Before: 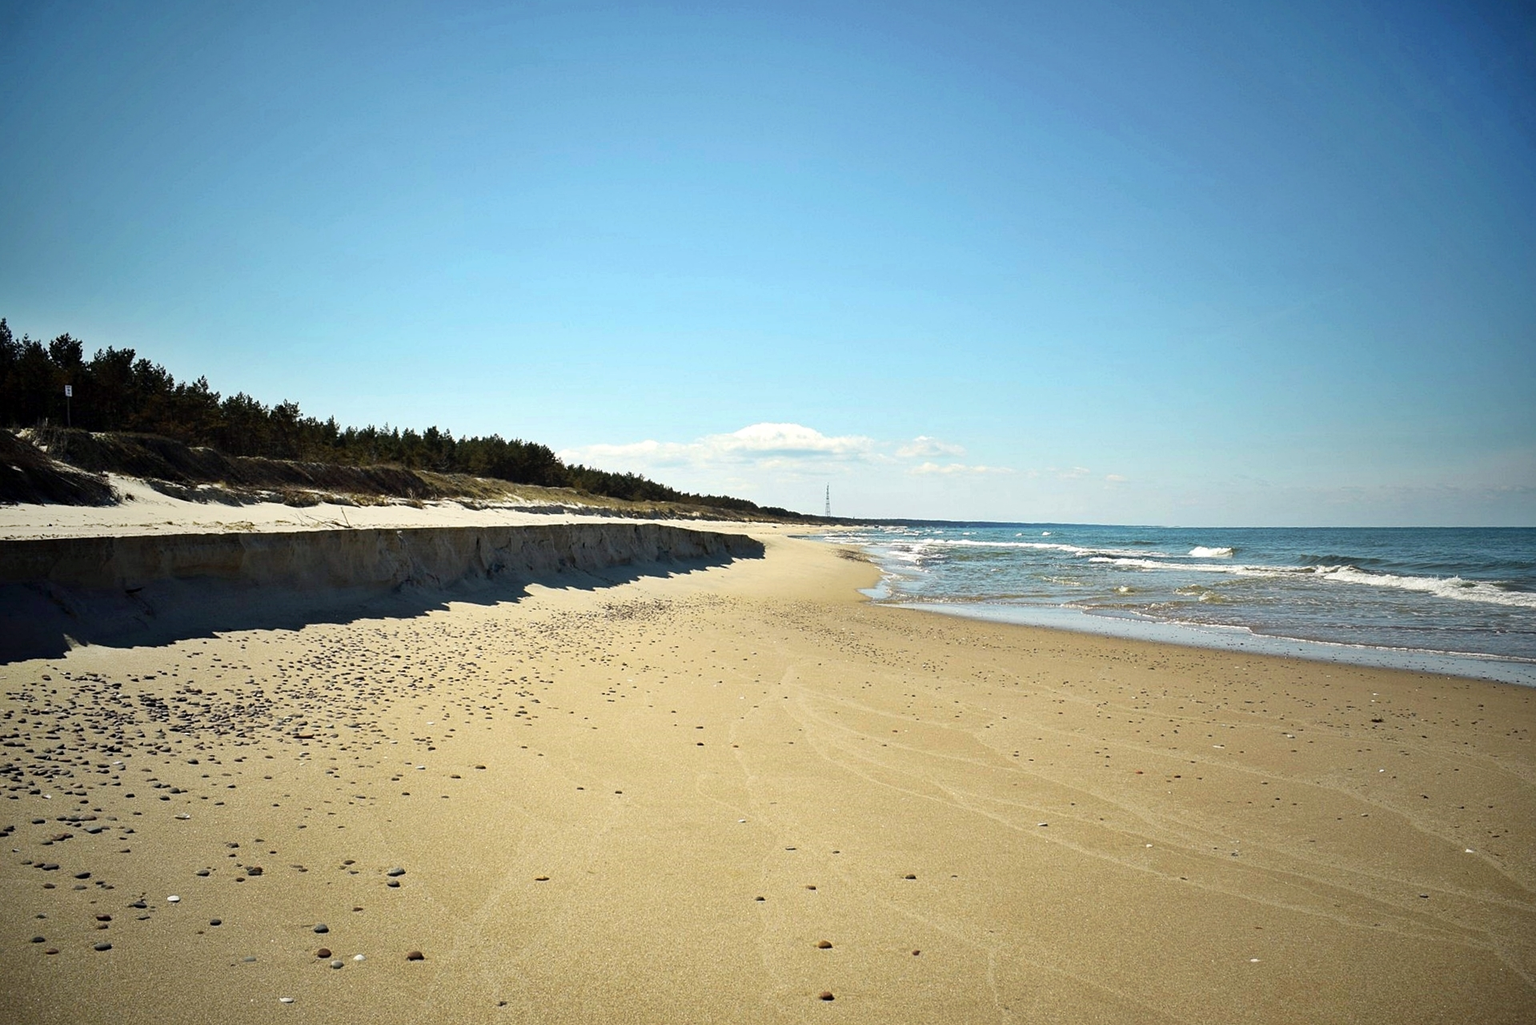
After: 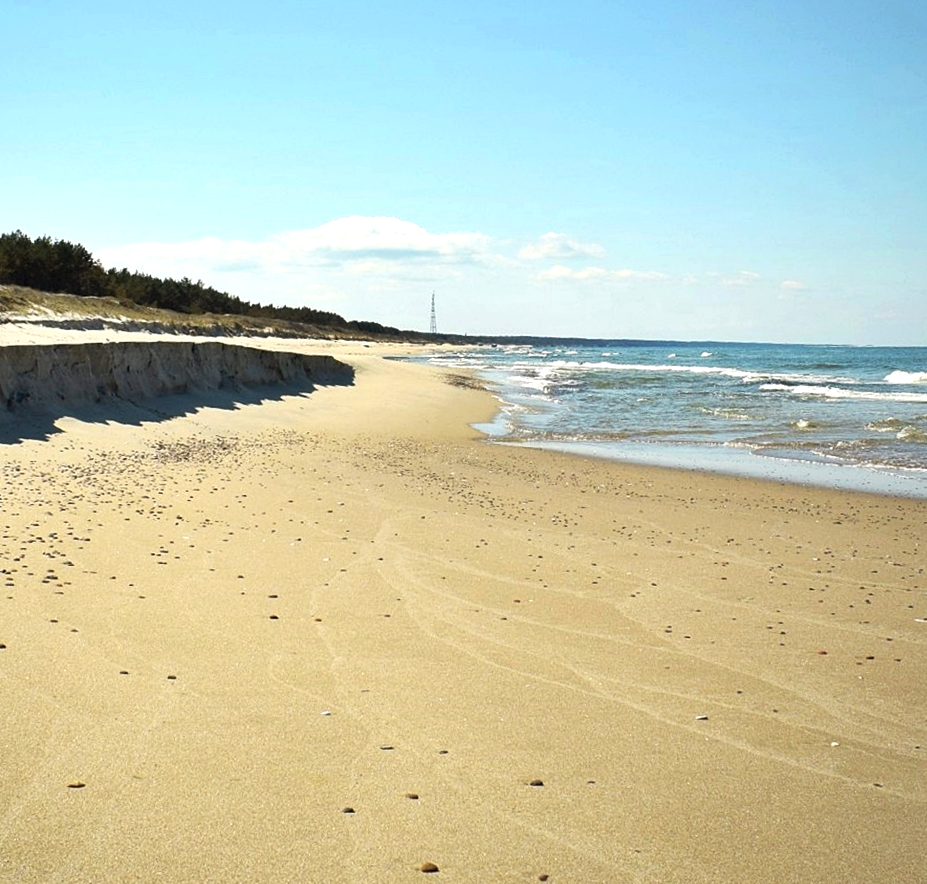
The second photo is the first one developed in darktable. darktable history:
crop: left 31.36%, top 24.394%, right 20.297%, bottom 6.522%
exposure: exposure 0.201 EV, compensate exposure bias true, compensate highlight preservation false
